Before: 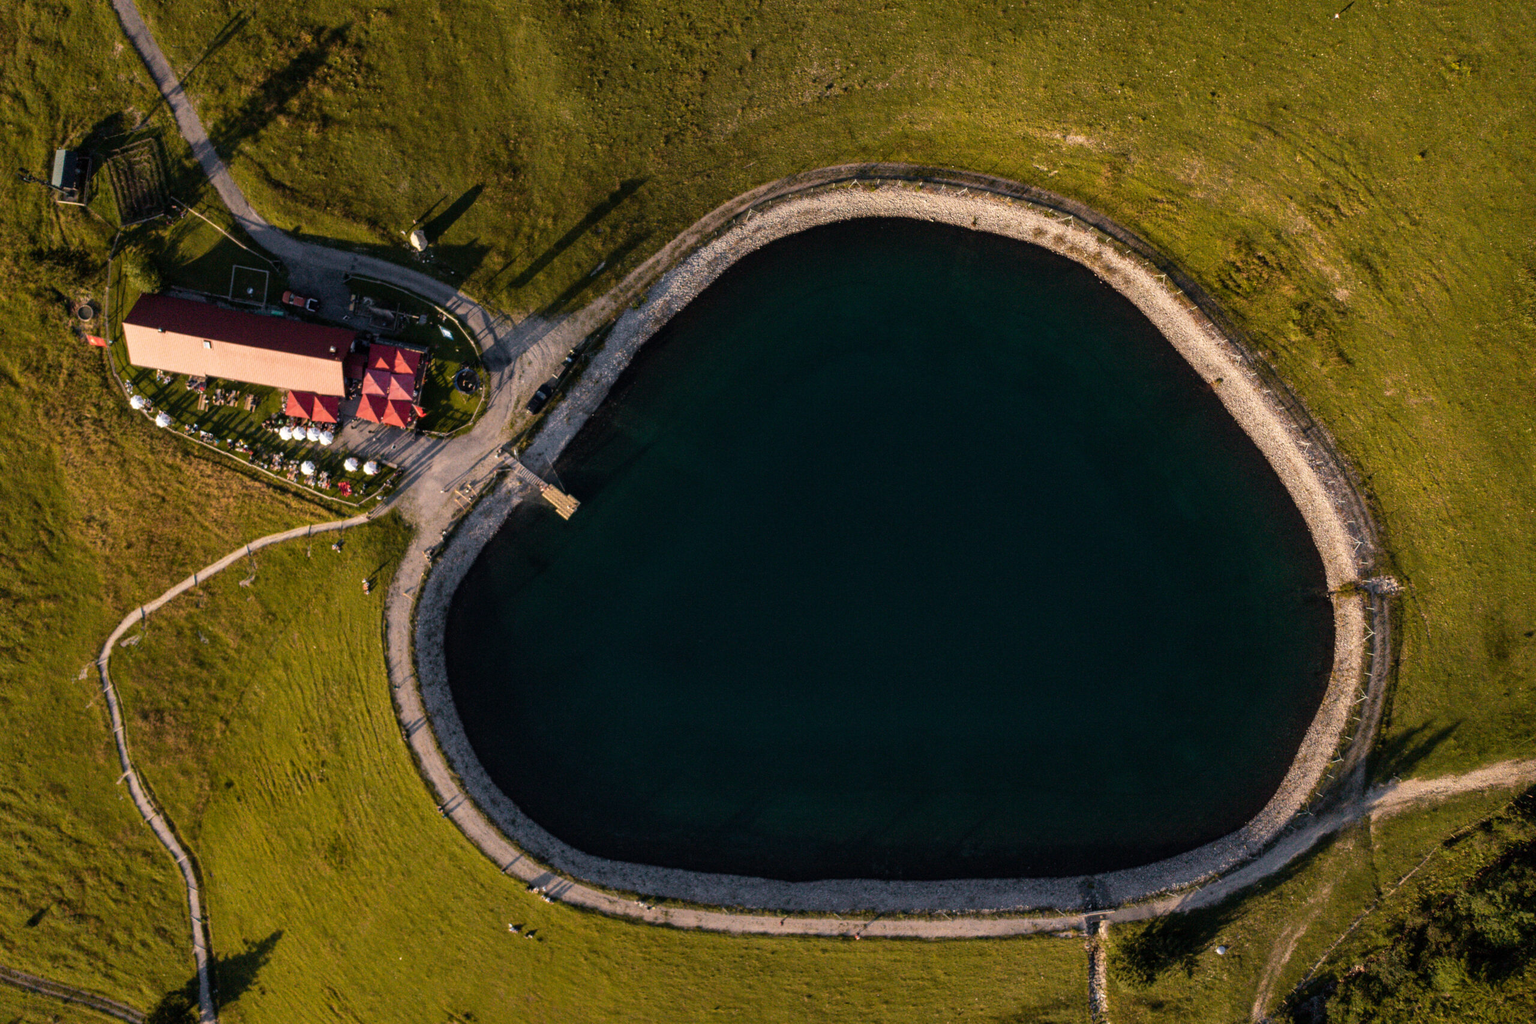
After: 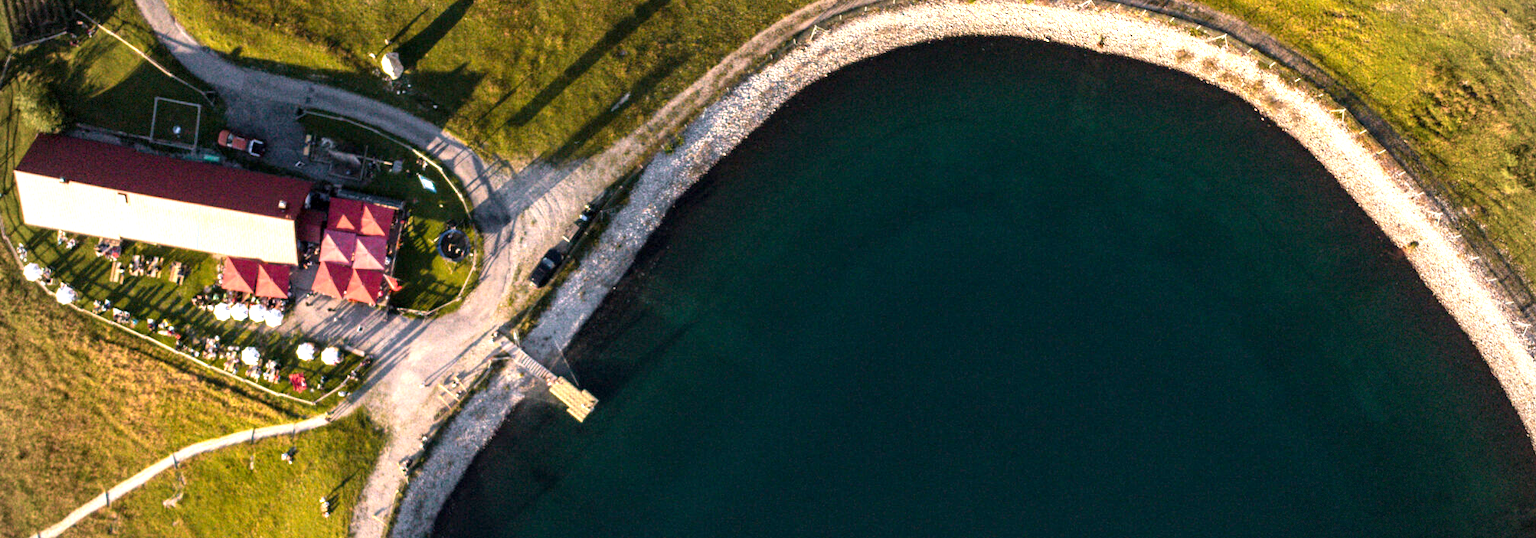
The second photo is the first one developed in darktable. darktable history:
exposure: black level correction 0.001, exposure 1.399 EV, compensate highlight preservation false
crop: left 7.29%, top 18.518%, right 14.337%, bottom 40.225%
vignetting: fall-off start 74.3%, fall-off radius 65.98%, dithering 8-bit output, unbound false
